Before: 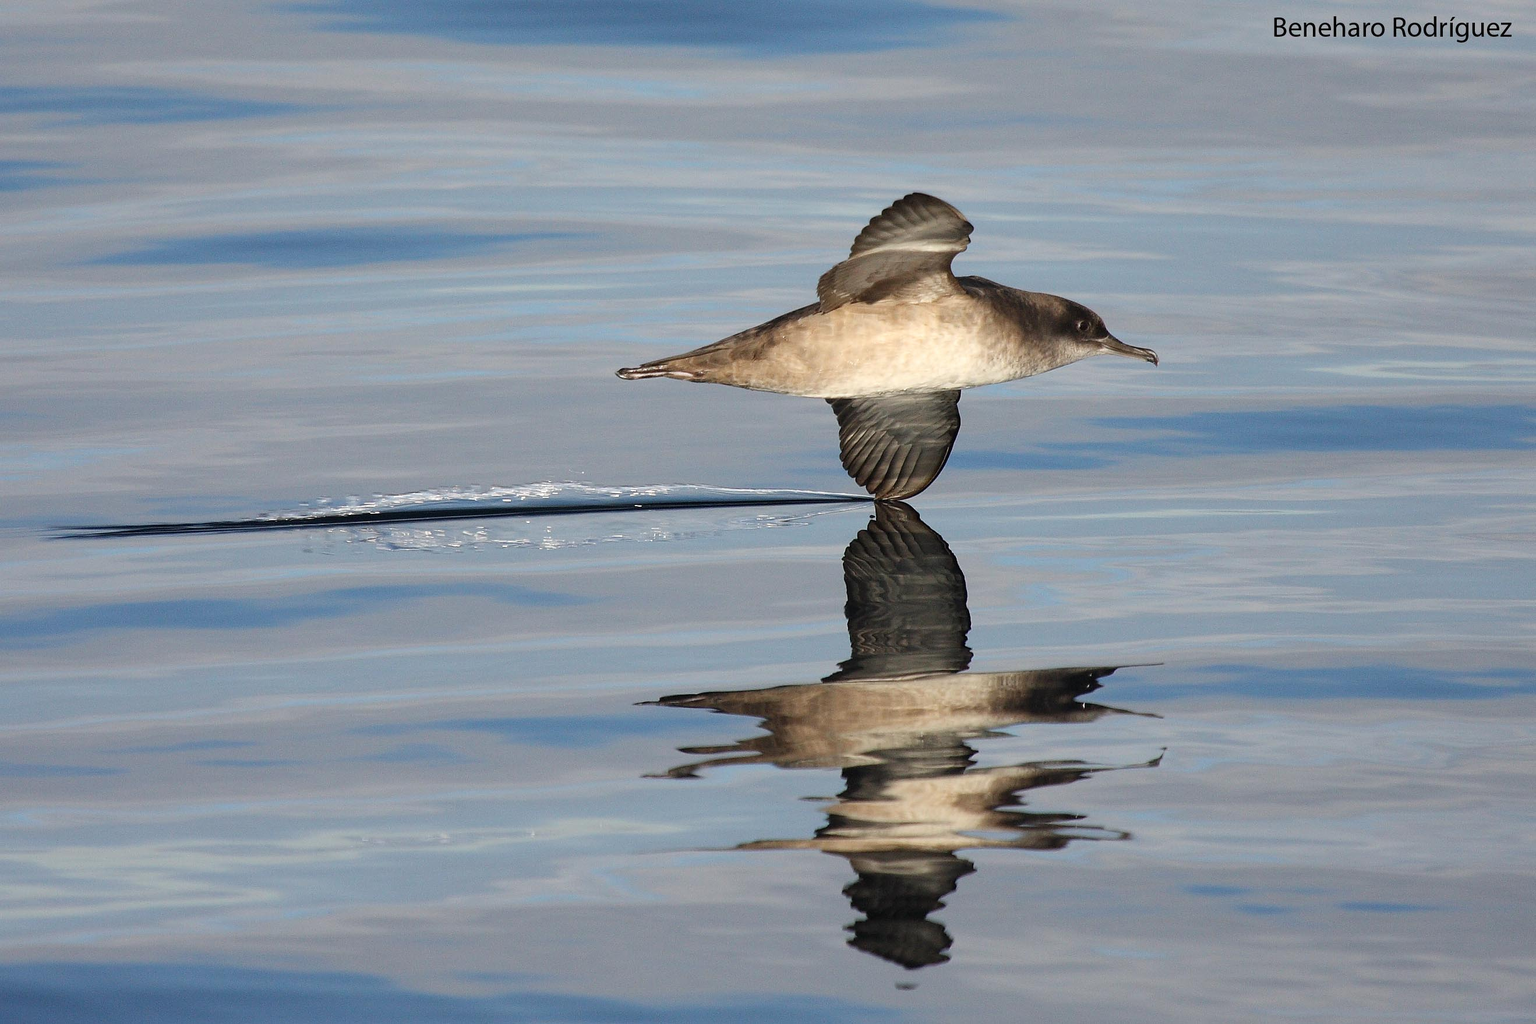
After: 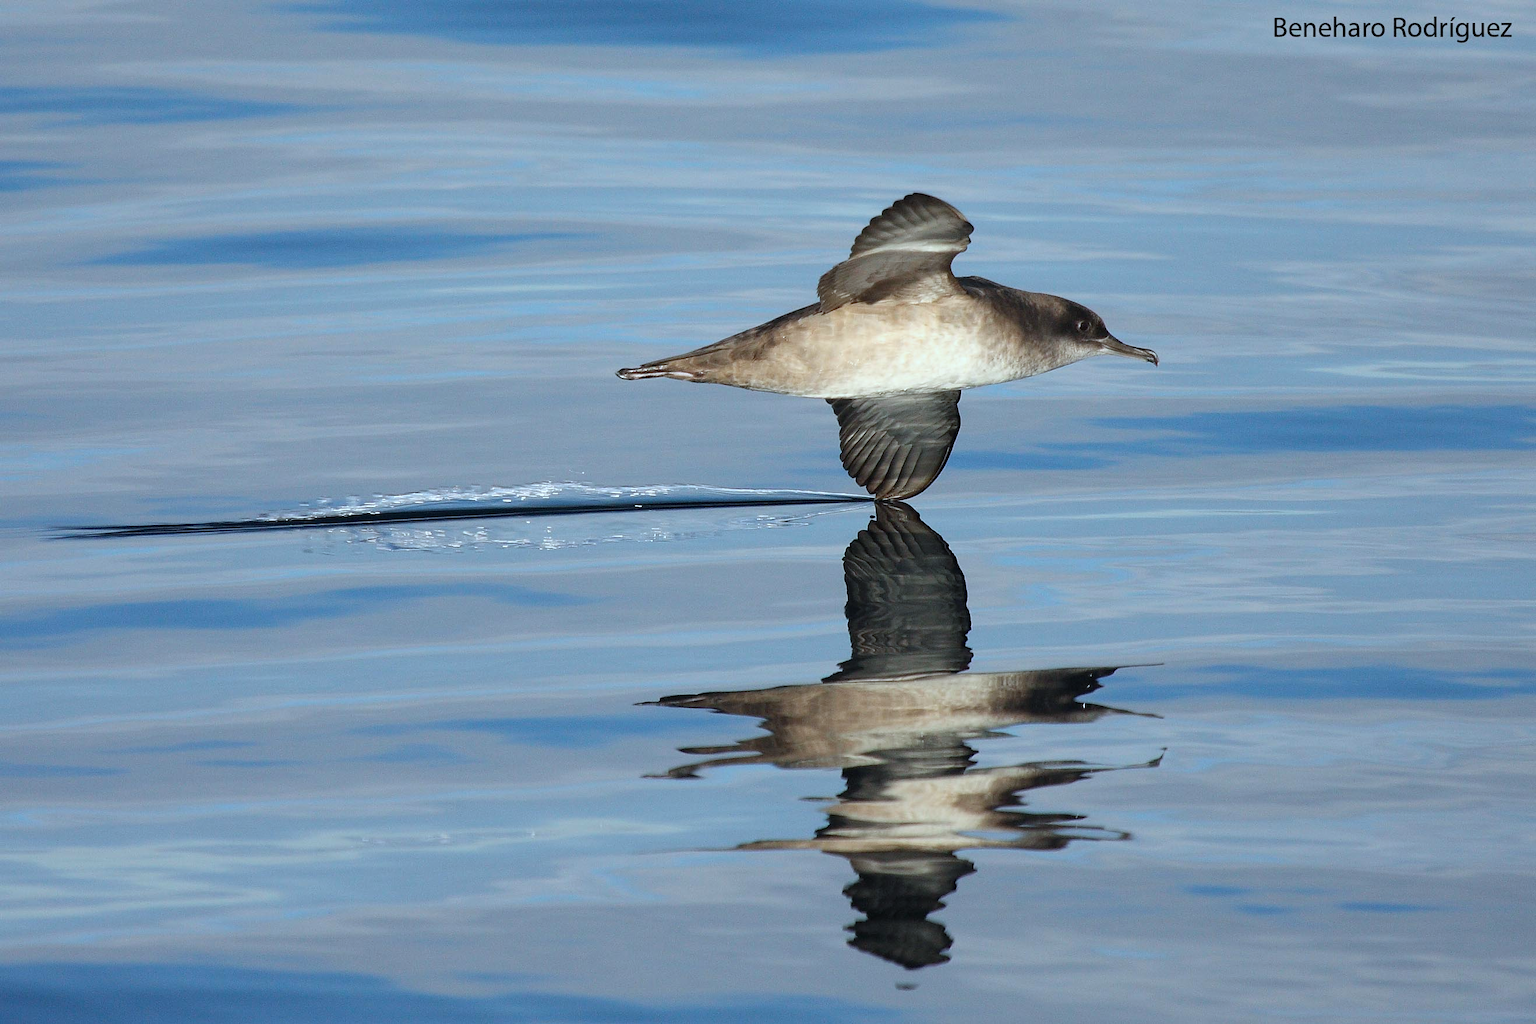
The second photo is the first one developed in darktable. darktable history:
color calibration: illuminant F (fluorescent), F source F9 (Cool White Deluxe 4150 K) – high CRI, x 0.374, y 0.373, temperature 4148.81 K
